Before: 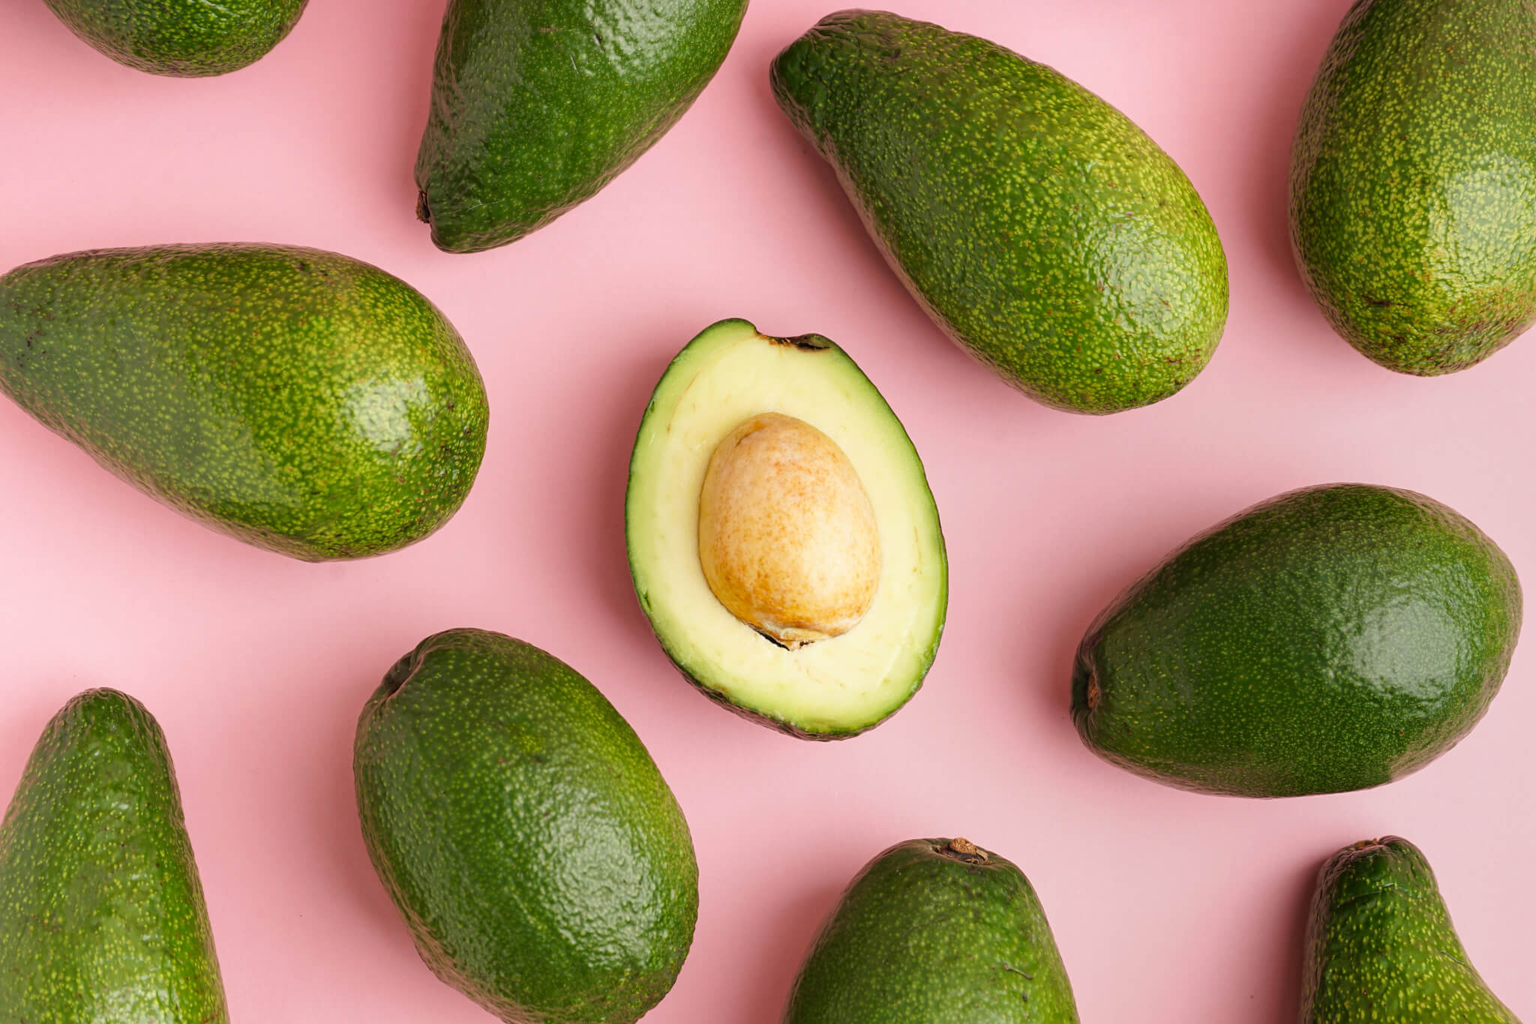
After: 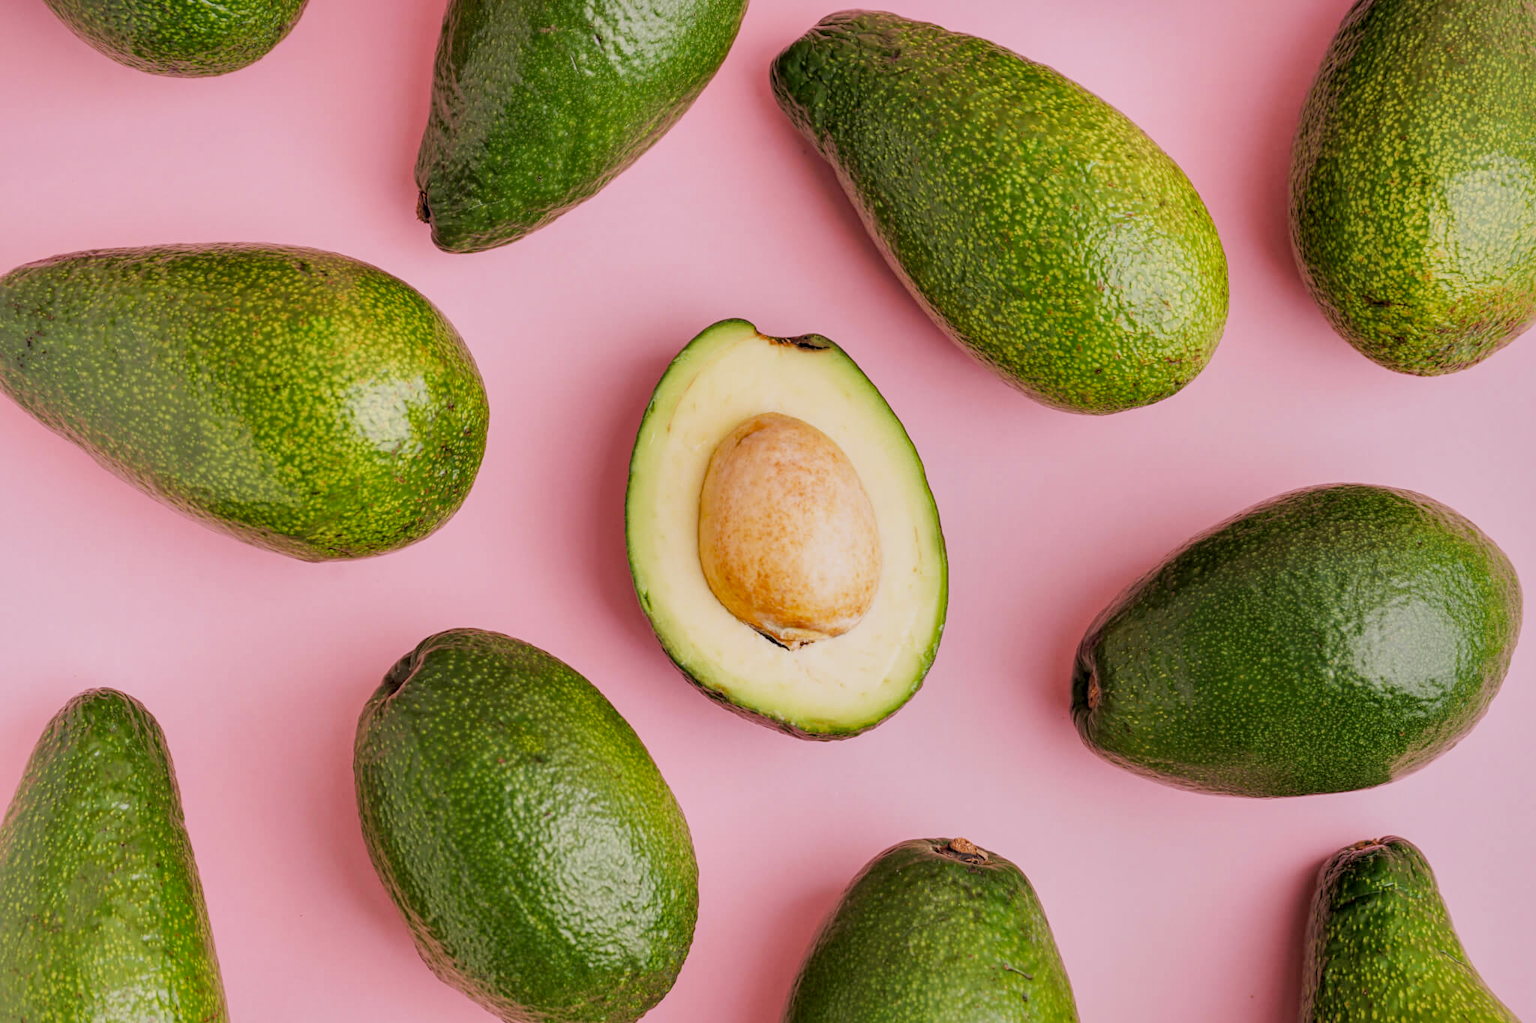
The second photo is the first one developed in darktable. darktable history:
white balance: red 1.05, blue 1.072
filmic rgb: black relative exposure -7.65 EV, white relative exposure 4.56 EV, hardness 3.61, contrast 1.05
shadows and highlights: on, module defaults
local contrast: on, module defaults
exposure: black level correction 0, exposure 0.3 EV, compensate highlight preservation false
